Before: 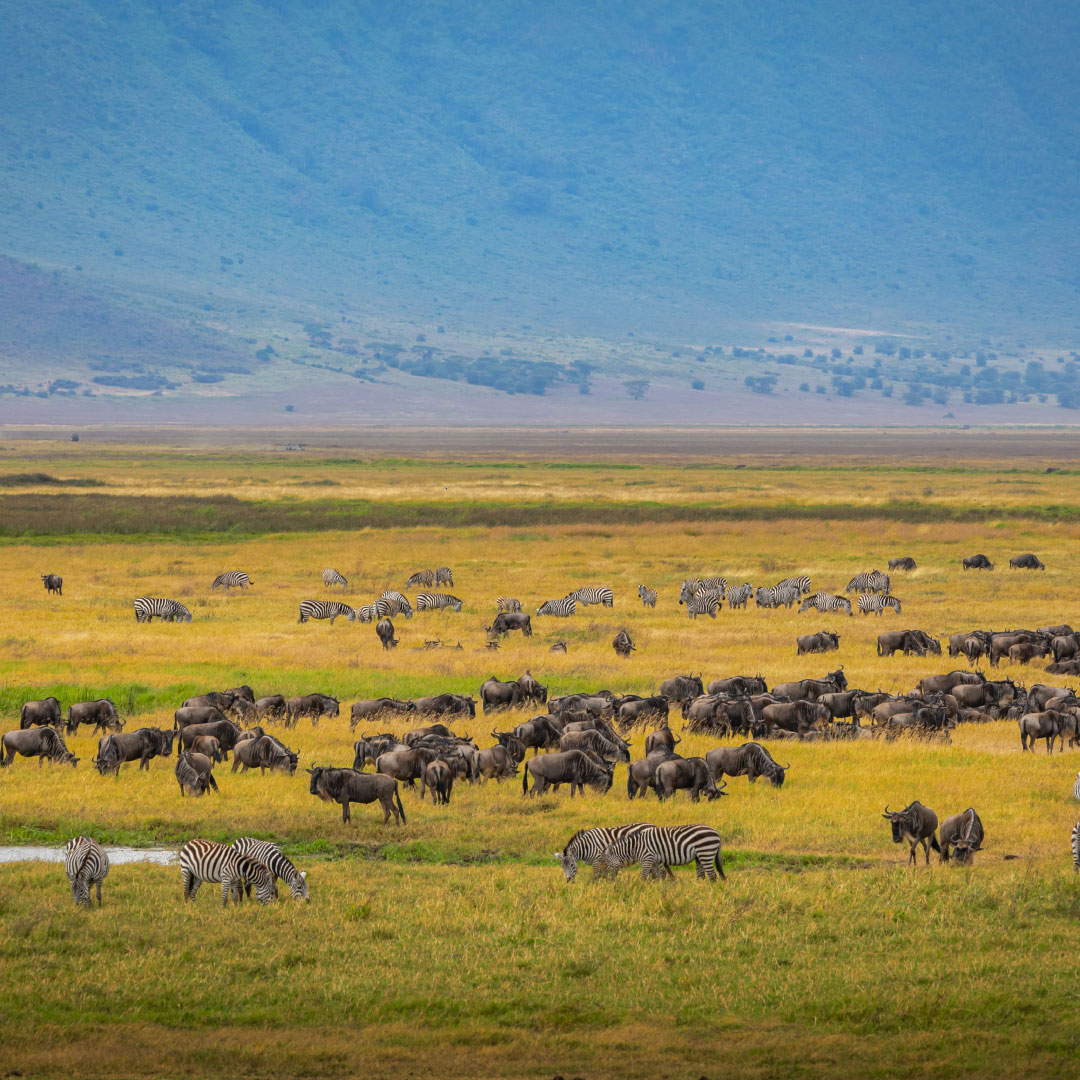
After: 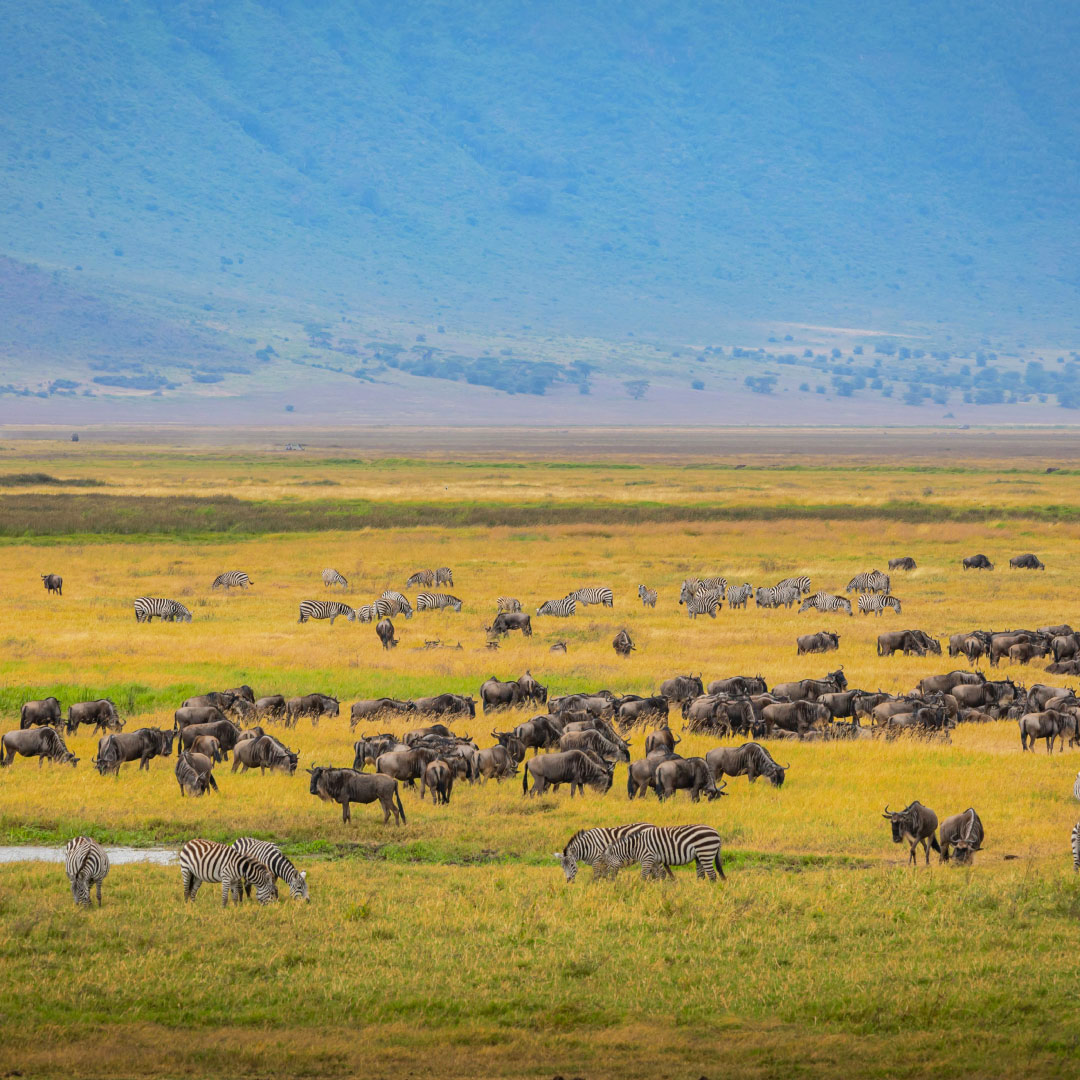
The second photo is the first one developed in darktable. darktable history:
base curve: curves: ch0 [(0, 0) (0.262, 0.32) (0.722, 0.705) (1, 1)]
